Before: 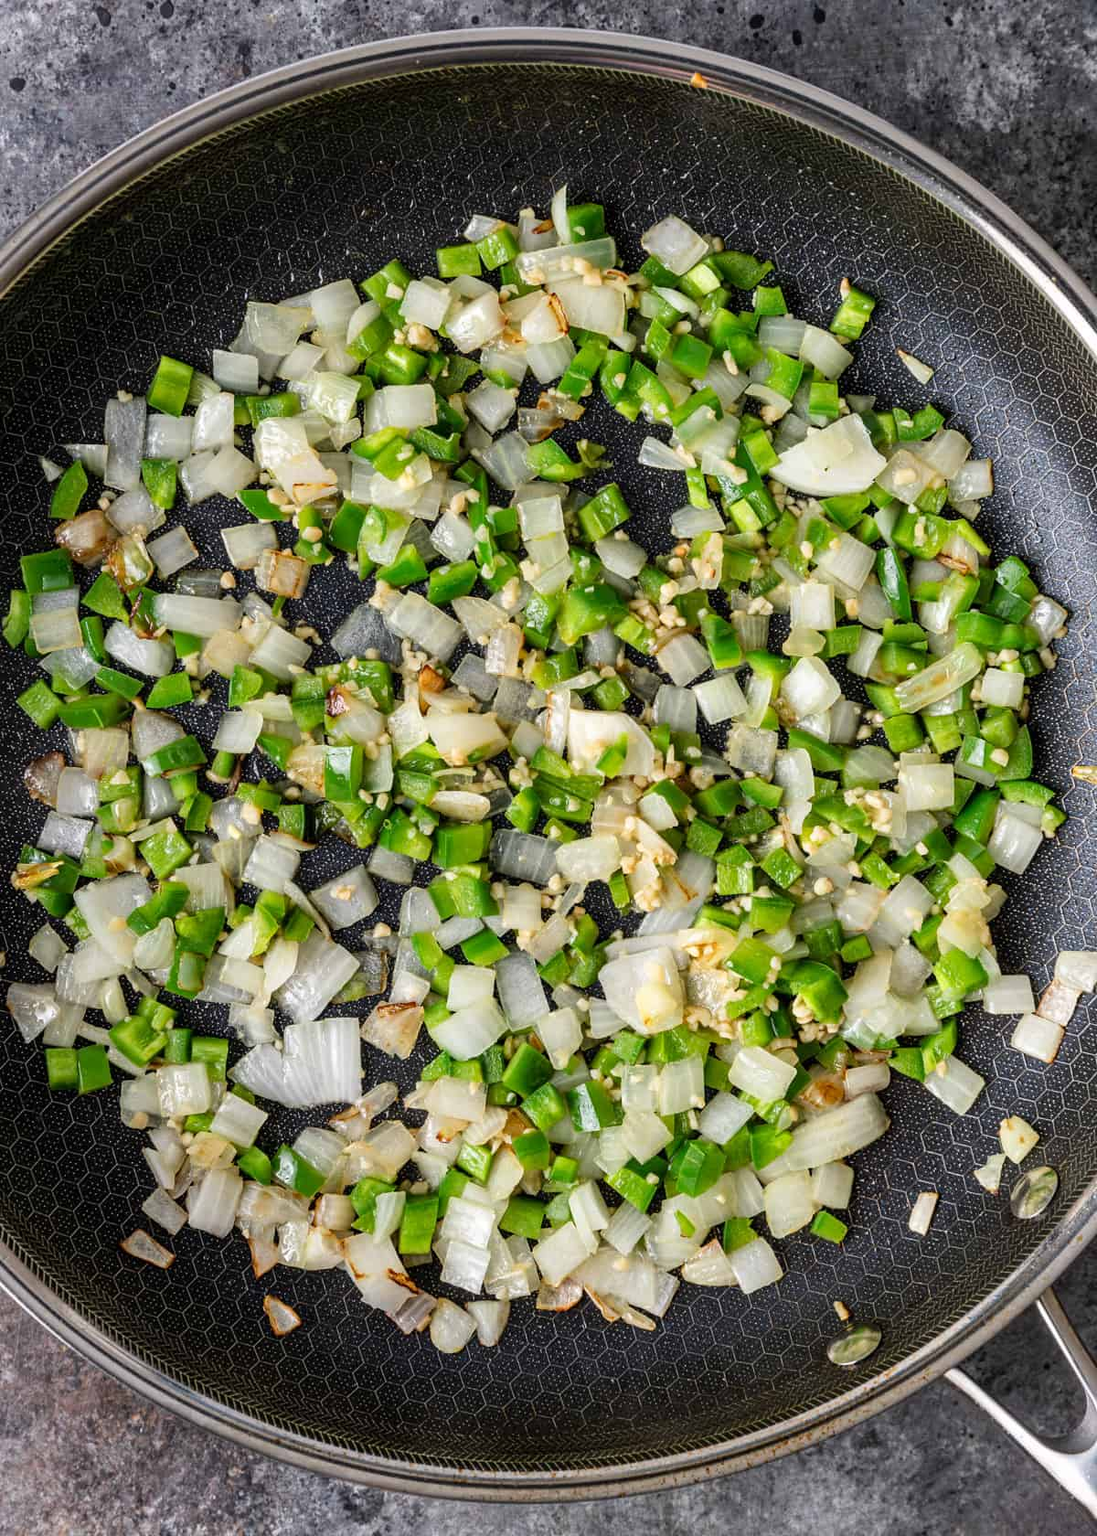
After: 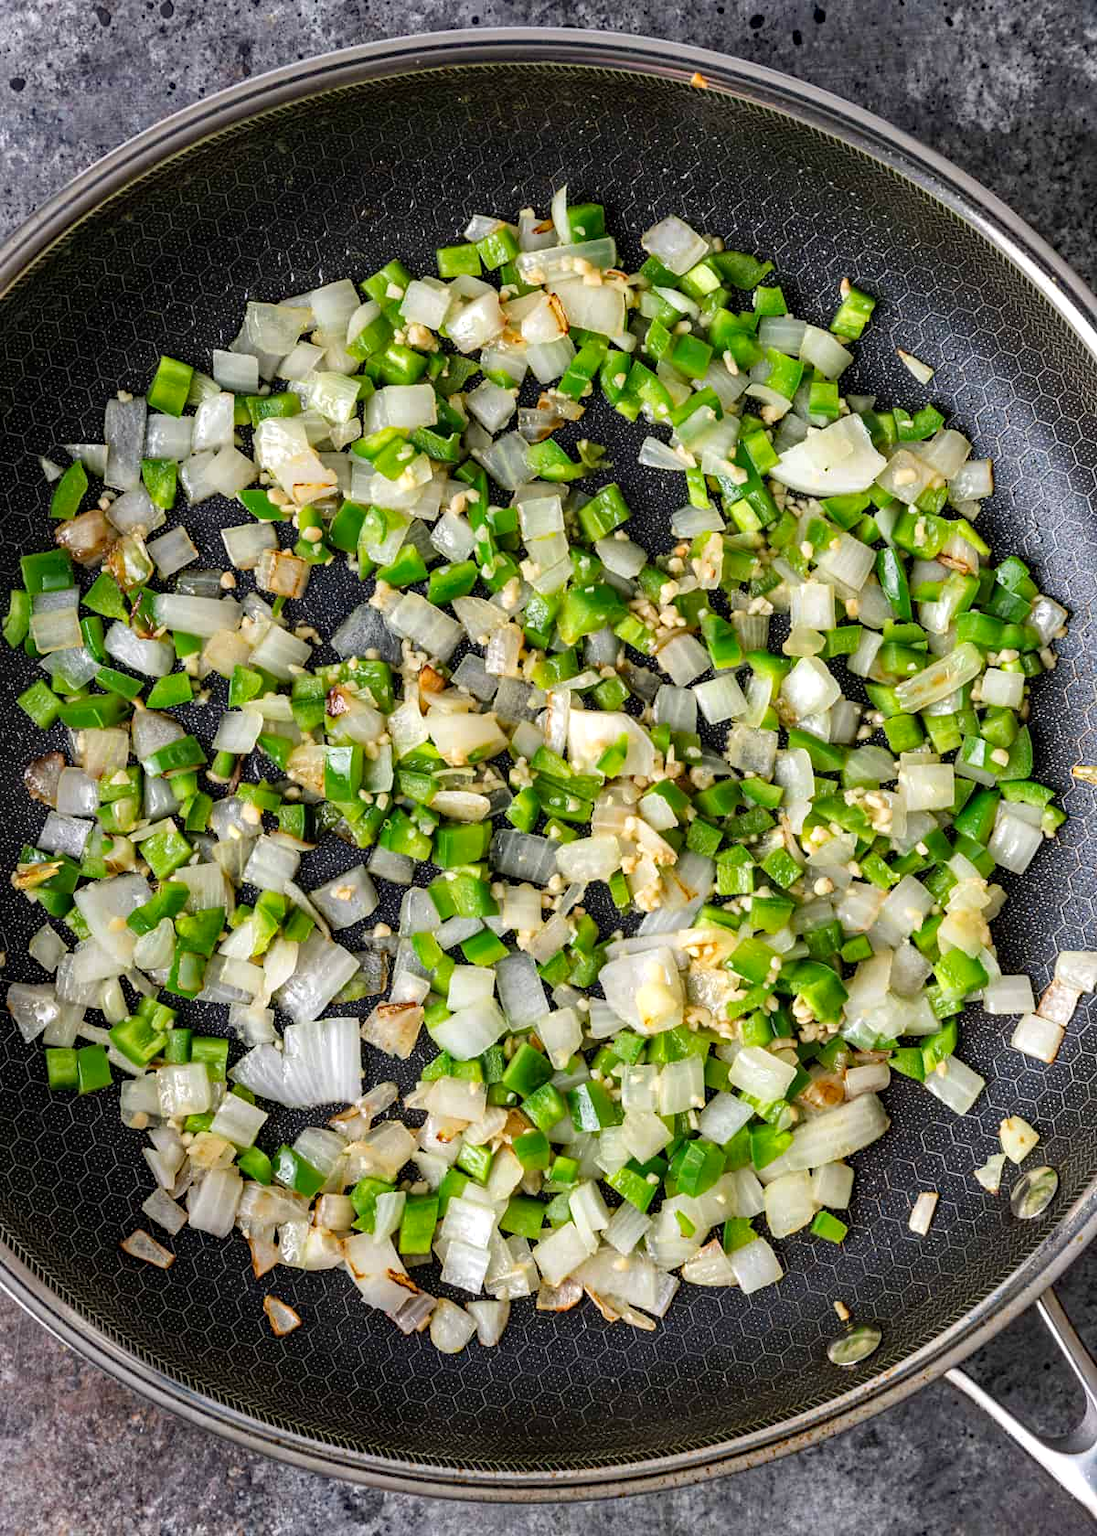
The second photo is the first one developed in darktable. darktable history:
exposure: exposure 0.129 EV, compensate exposure bias true, compensate highlight preservation false
haze removal: compatibility mode true, adaptive false
